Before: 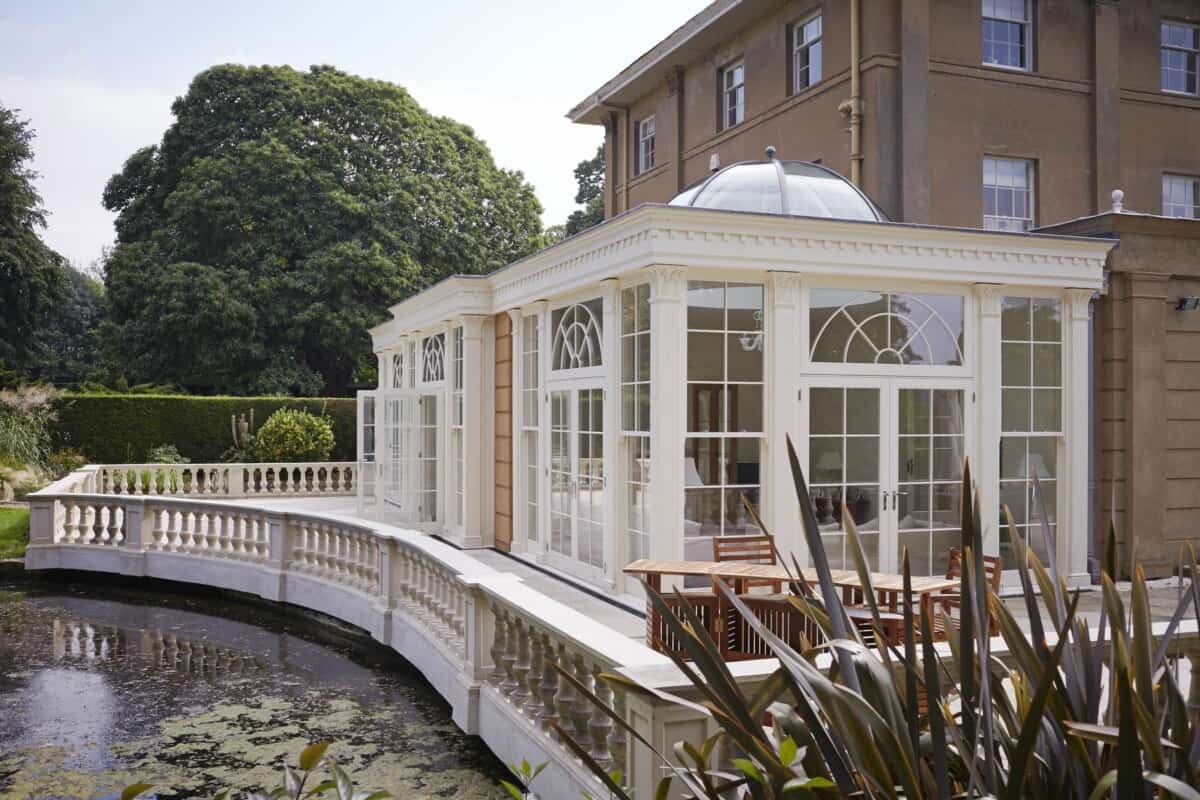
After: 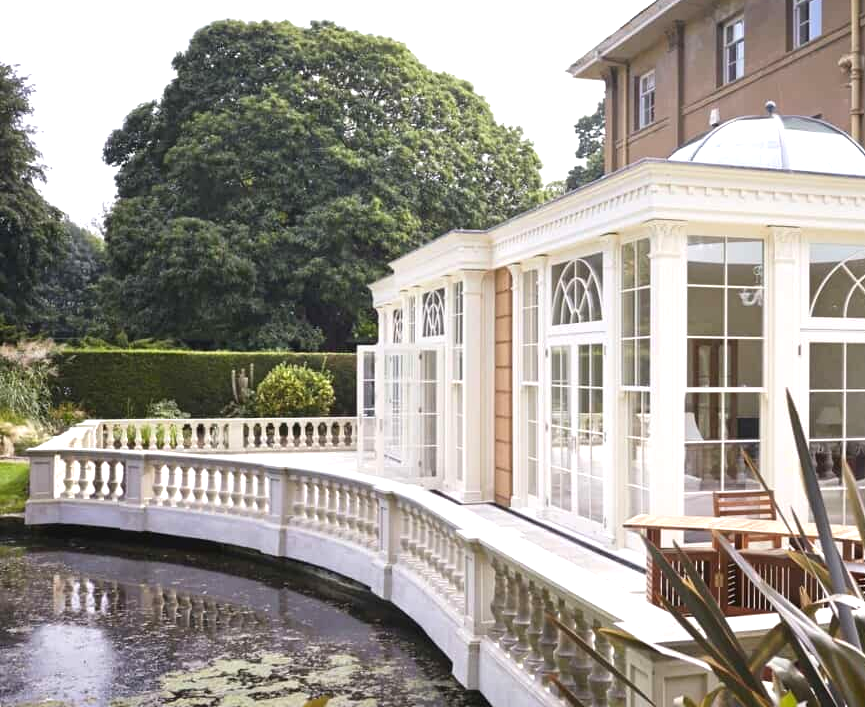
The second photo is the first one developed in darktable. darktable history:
exposure: black level correction 0, exposure 0.832 EV, compensate highlight preservation false
crop: top 5.744%, right 27.859%, bottom 5.776%
